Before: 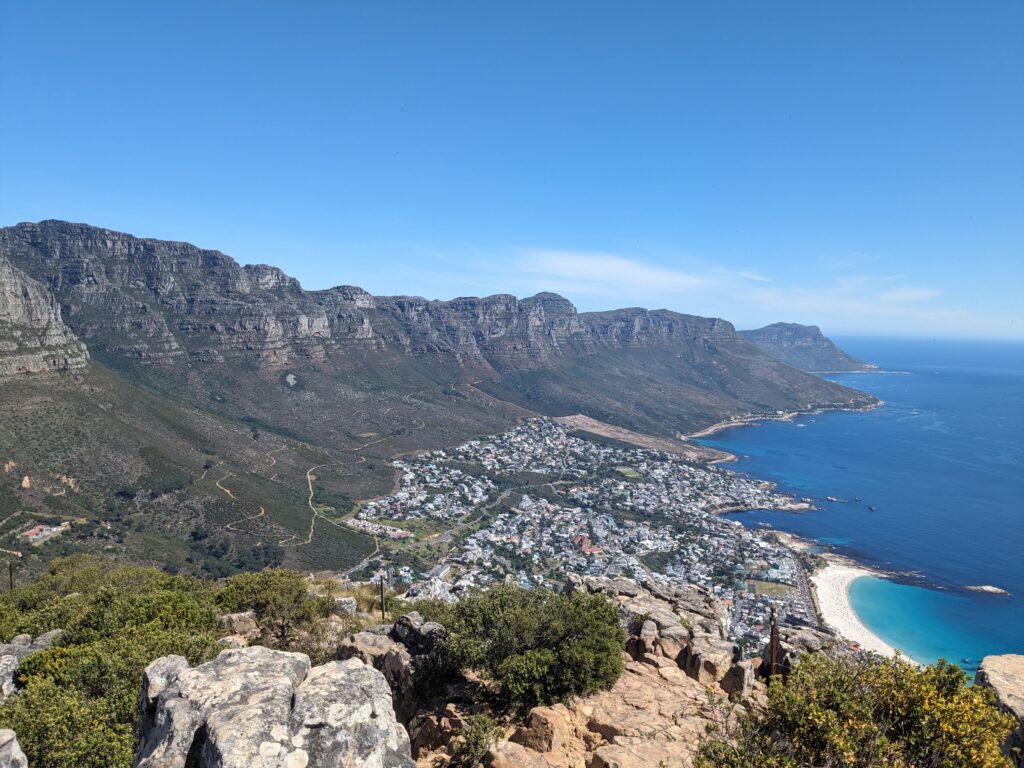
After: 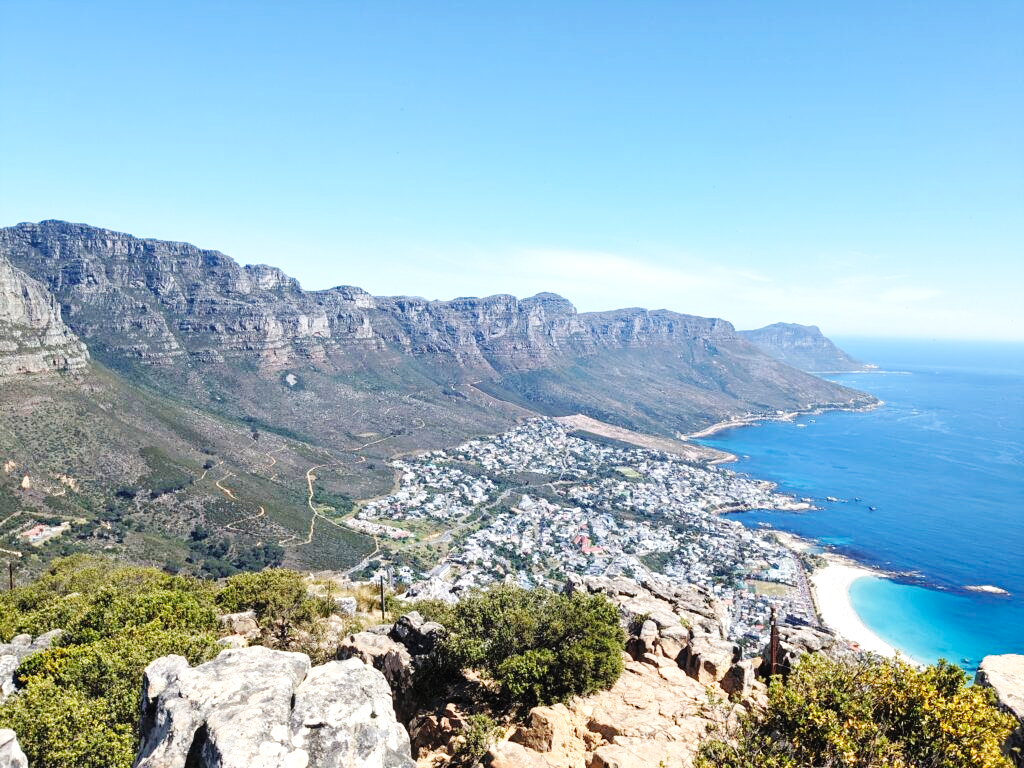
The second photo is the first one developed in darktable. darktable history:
exposure: black level correction -0.002, exposure 0.533 EV, compensate highlight preservation false
base curve: curves: ch0 [(0, 0) (0.036, 0.025) (0.121, 0.166) (0.206, 0.329) (0.605, 0.79) (1, 1)], preserve colors none
